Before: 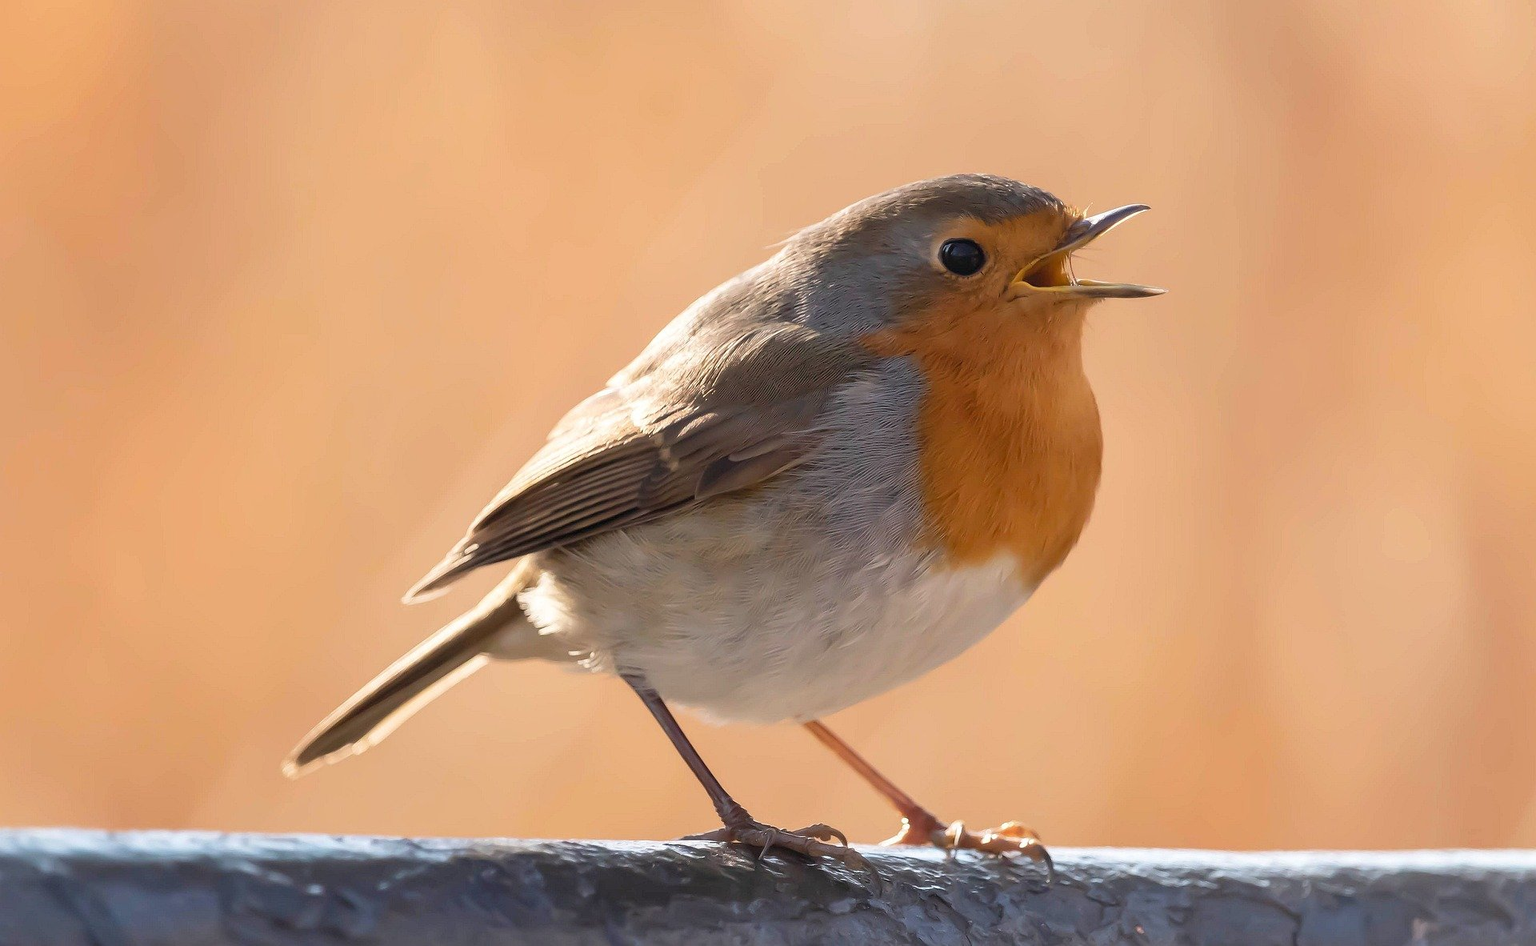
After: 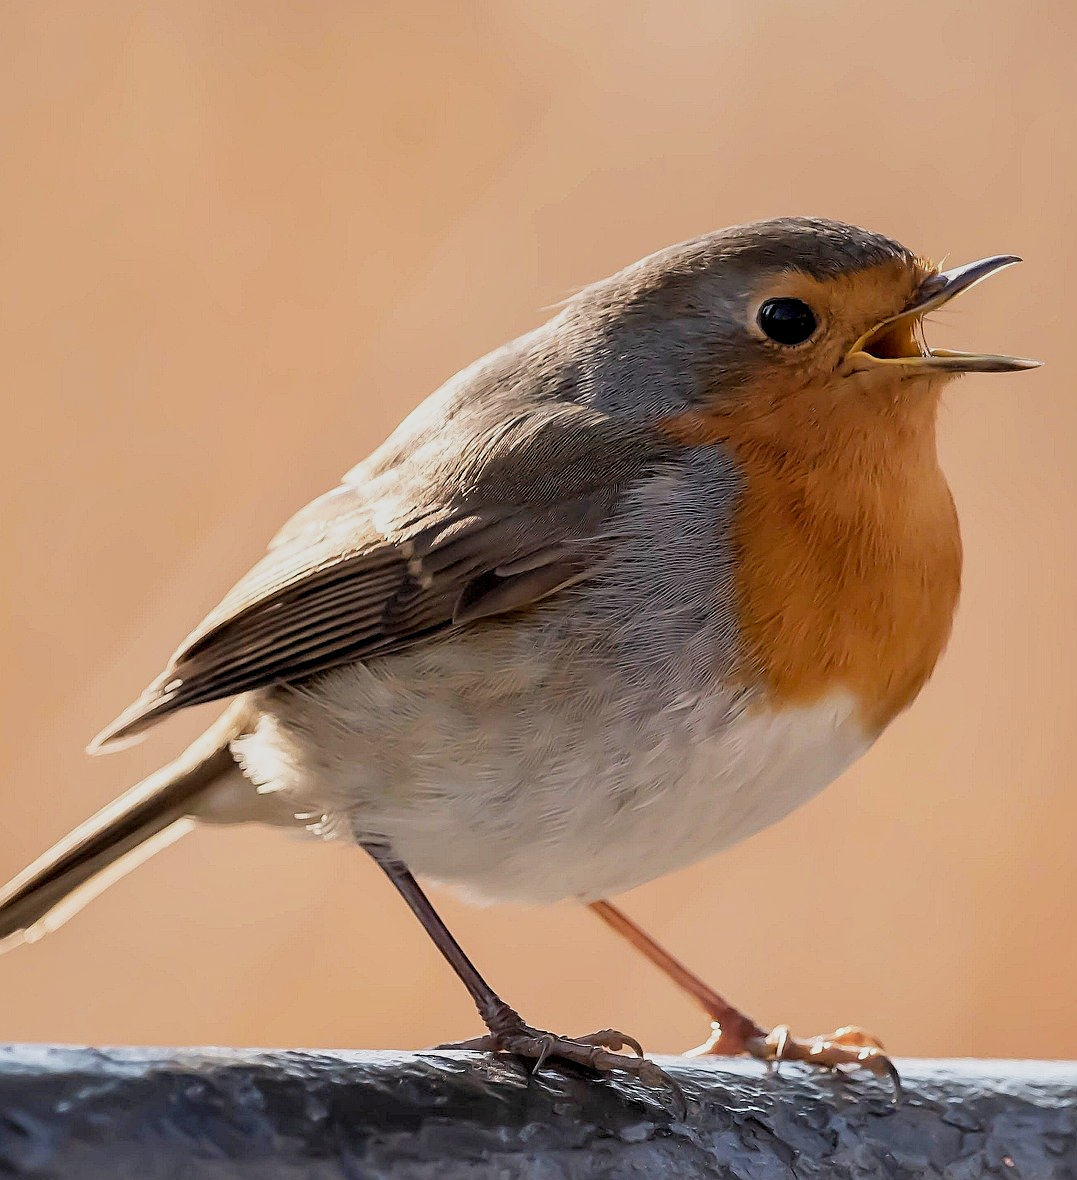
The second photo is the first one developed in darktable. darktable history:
crop: left 21.674%, right 22.086%
filmic rgb: black relative exposure -7.65 EV, white relative exposure 4.56 EV, hardness 3.61
sharpen: on, module defaults
local contrast: highlights 123%, shadows 126%, detail 140%, midtone range 0.254
